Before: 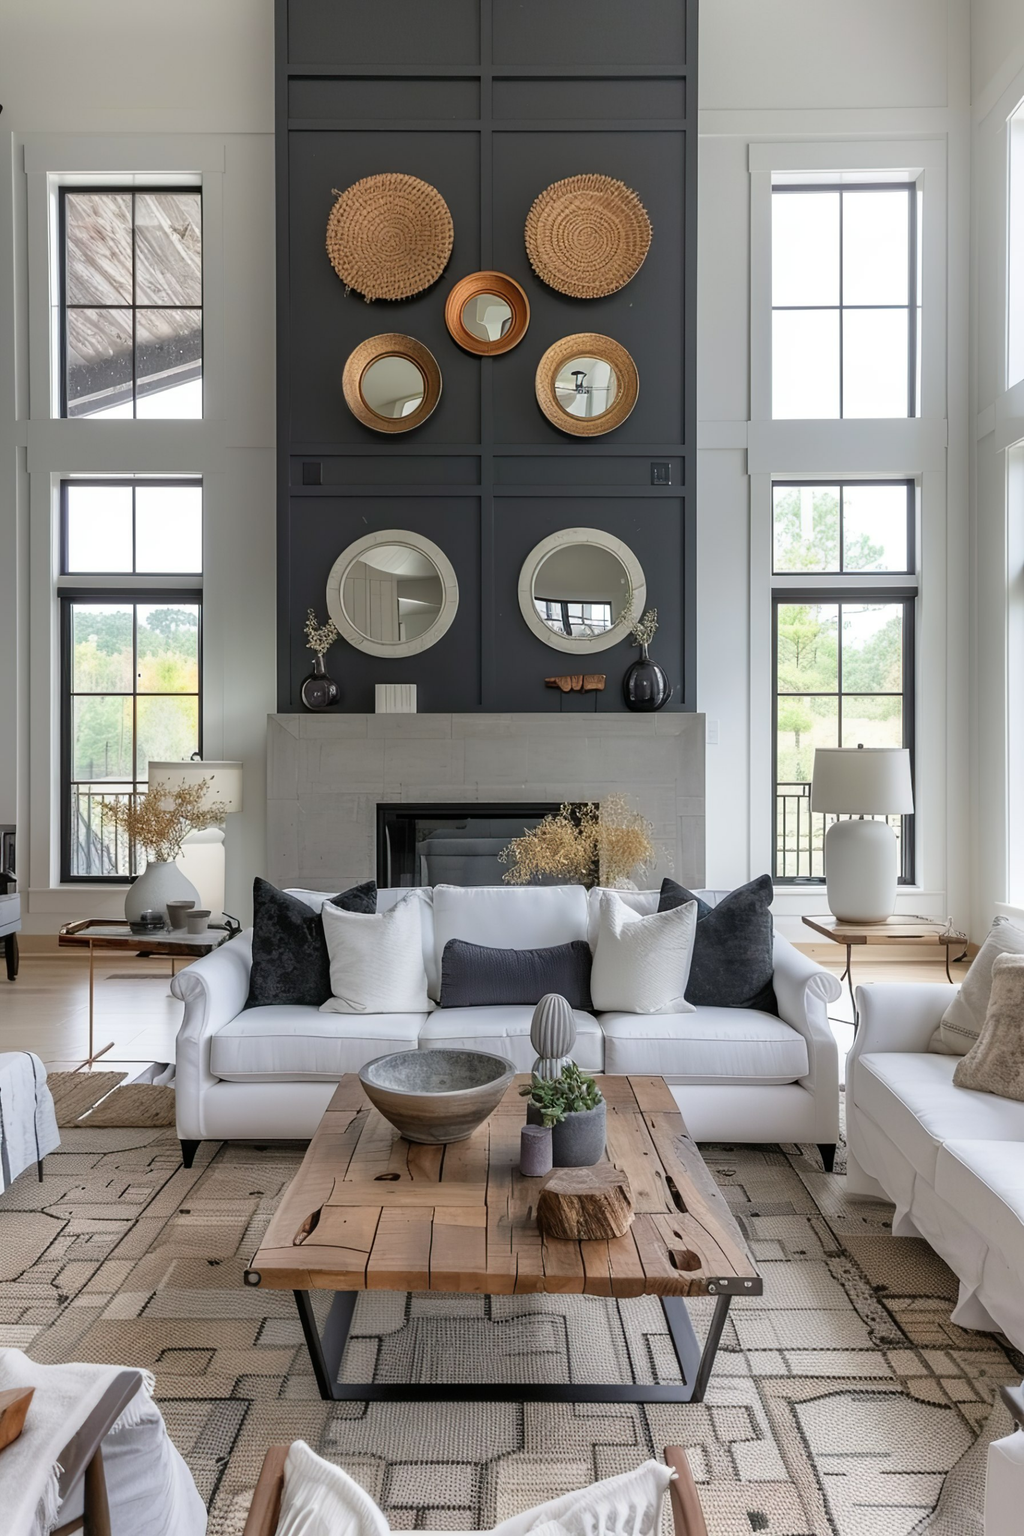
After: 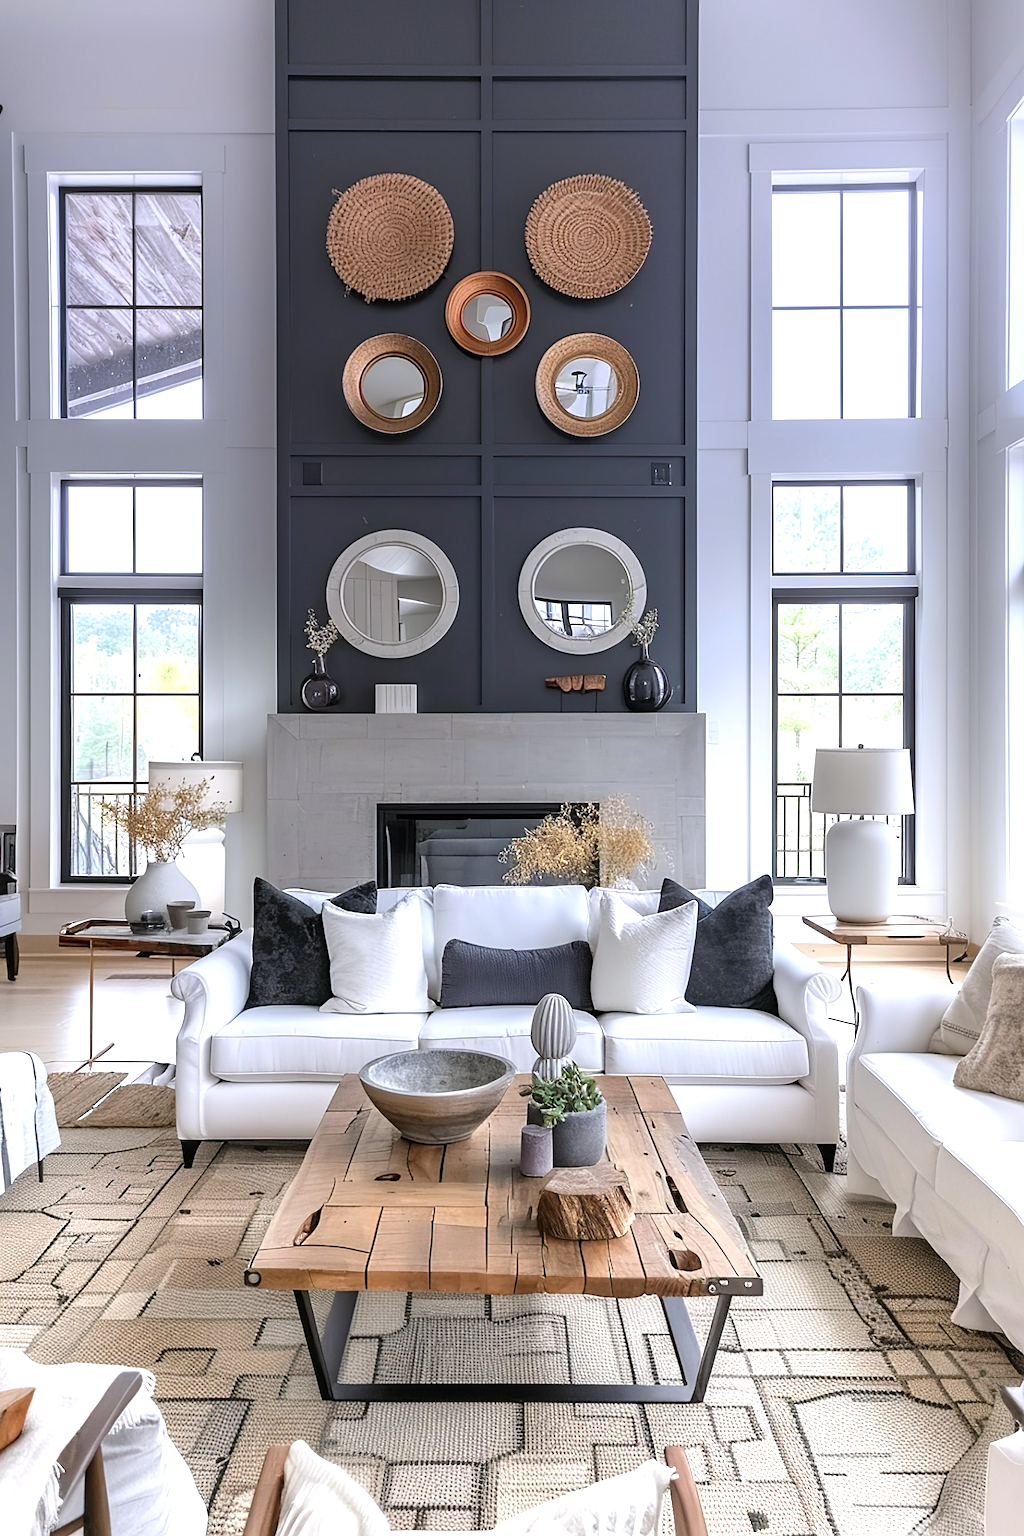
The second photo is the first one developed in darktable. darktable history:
graduated density: hue 238.83°, saturation 50%
sharpen: on, module defaults
exposure: black level correction 0, exposure 0.953 EV, compensate exposure bias true, compensate highlight preservation false
